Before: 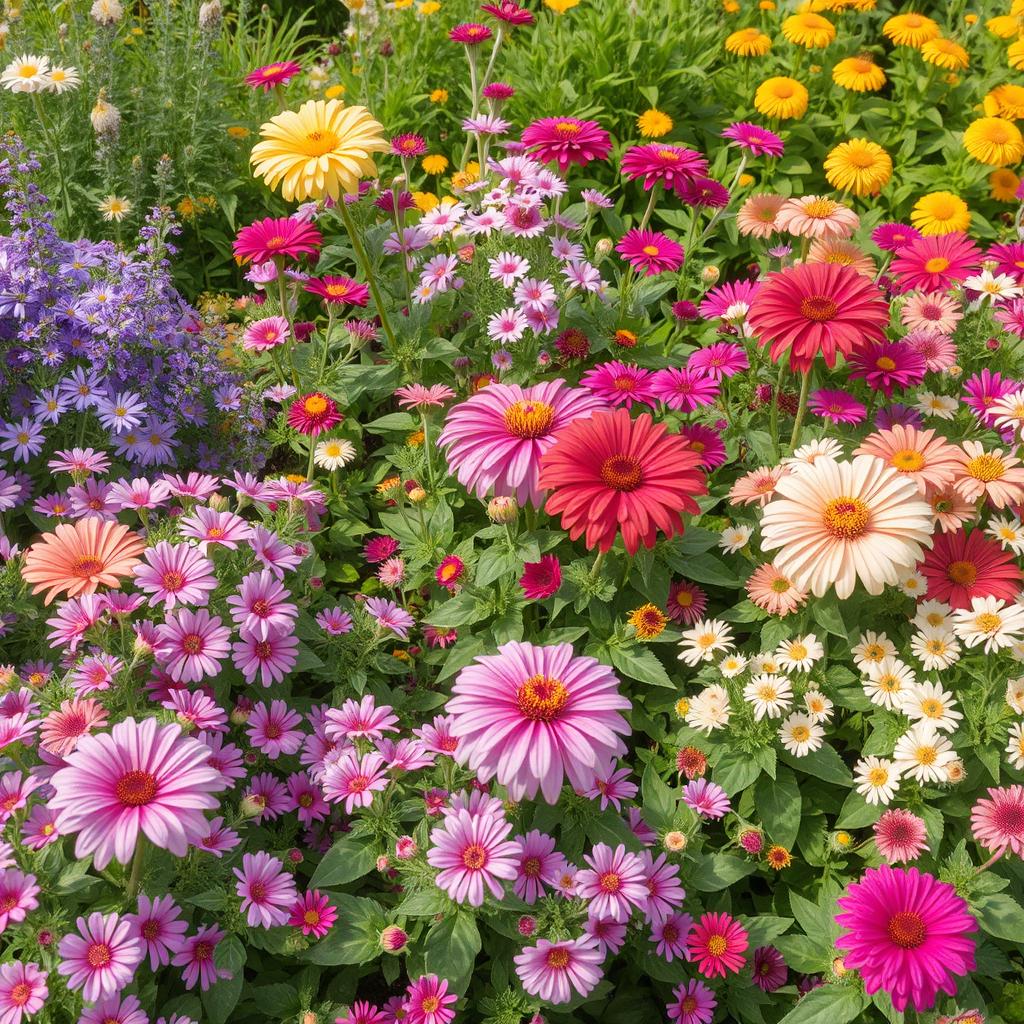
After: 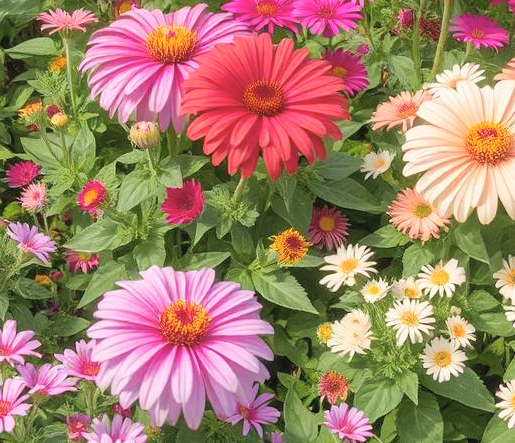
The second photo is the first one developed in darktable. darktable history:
contrast brightness saturation: brightness 0.13
crop: left 35.03%, top 36.625%, right 14.663%, bottom 20.057%
tone equalizer: on, module defaults
